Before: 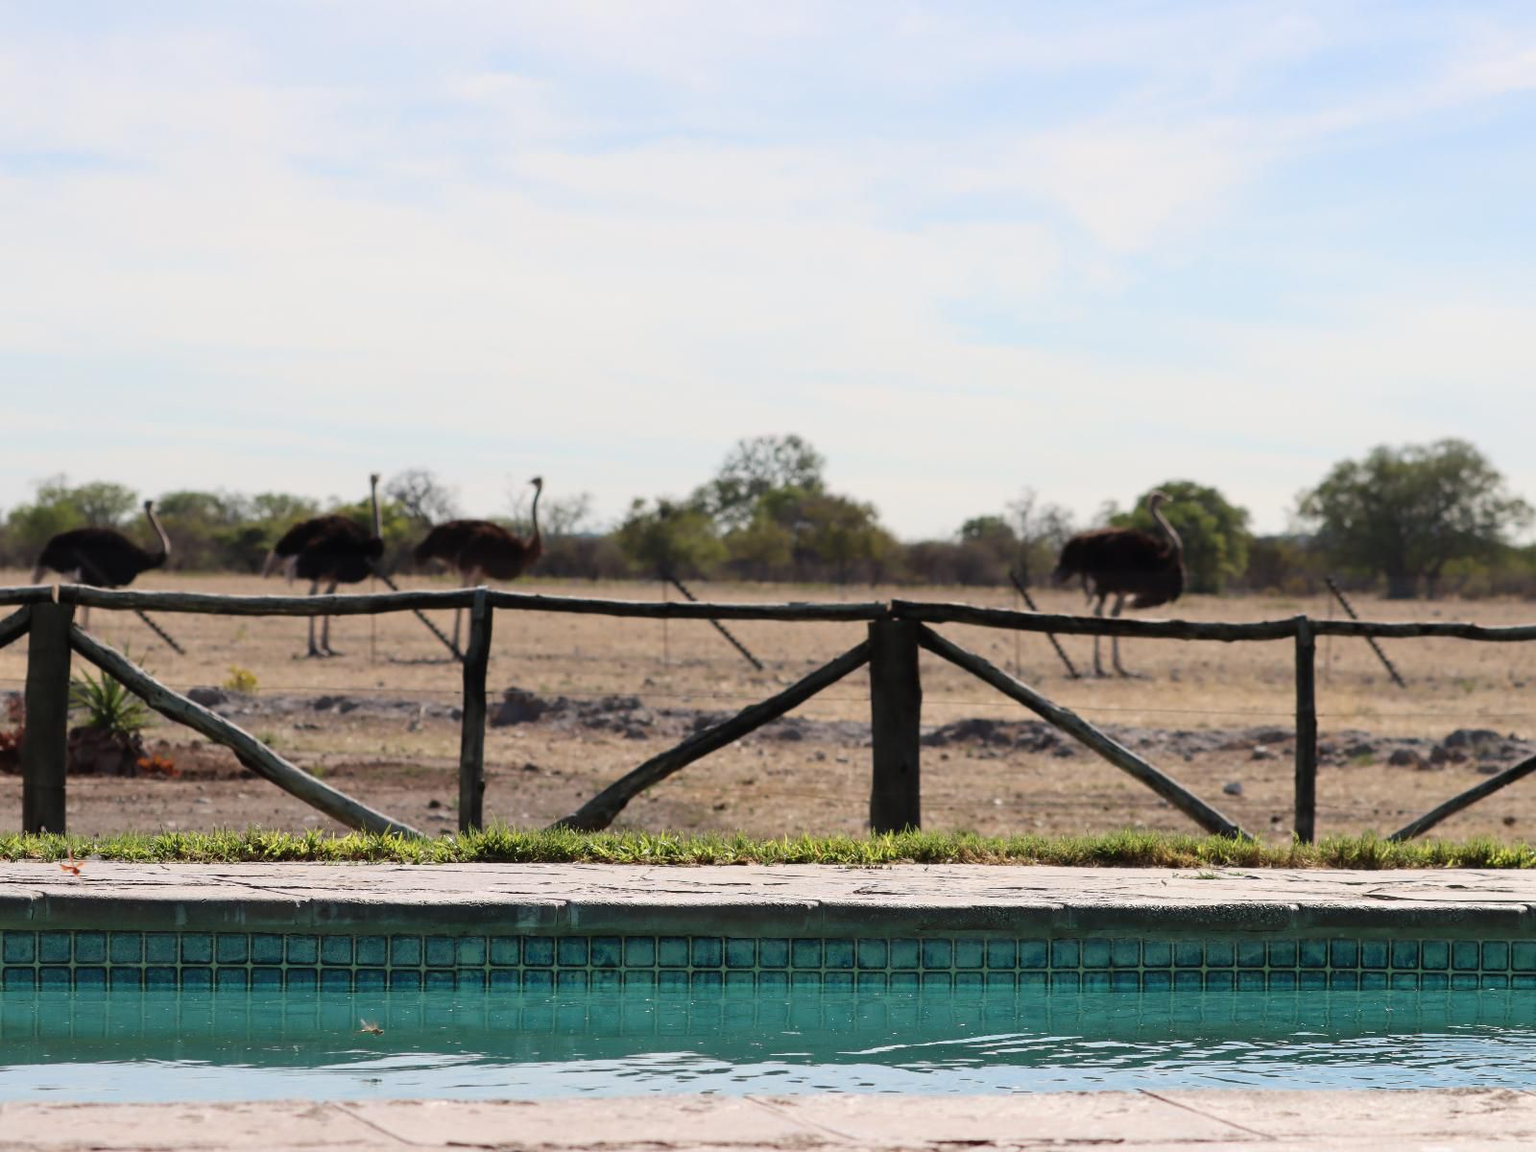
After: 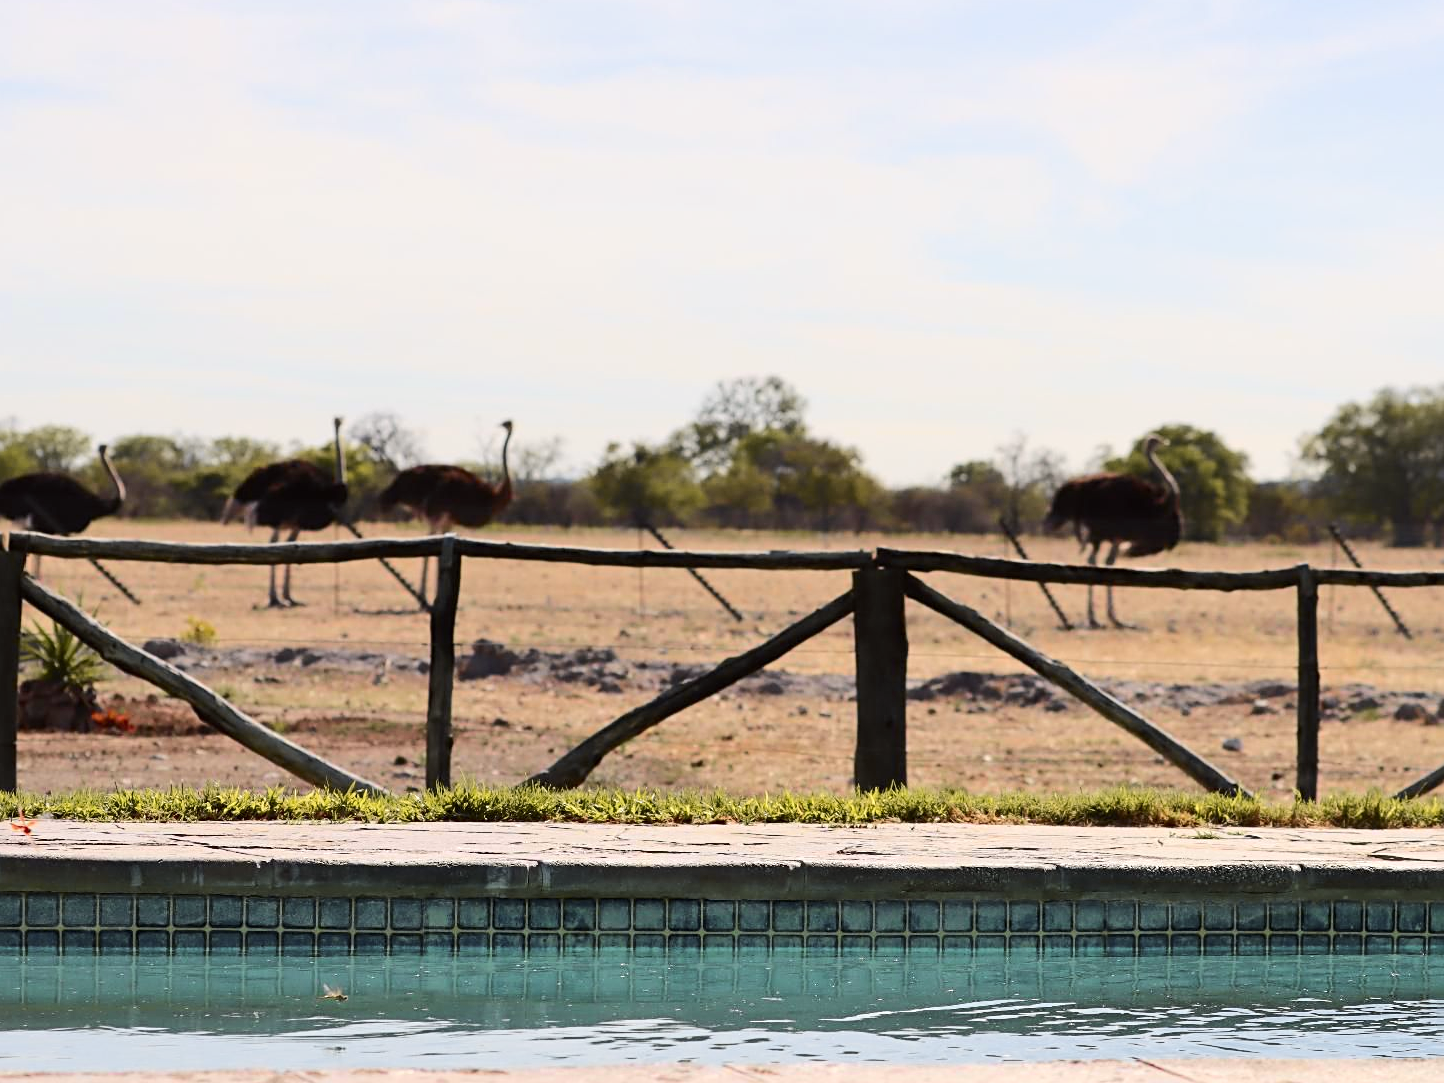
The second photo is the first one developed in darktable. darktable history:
sharpen: radius 2.529, amount 0.323
tone curve: curves: ch0 [(0, 0) (0.239, 0.248) (0.508, 0.606) (0.828, 0.878) (1, 1)]; ch1 [(0, 0) (0.401, 0.42) (0.442, 0.47) (0.492, 0.498) (0.511, 0.516) (0.555, 0.586) (0.681, 0.739) (1, 1)]; ch2 [(0, 0) (0.411, 0.433) (0.5, 0.504) (0.545, 0.574) (1, 1)], color space Lab, independent channels, preserve colors none
white balance: emerald 1
crop: left 3.305%, top 6.436%, right 6.389%, bottom 3.258%
